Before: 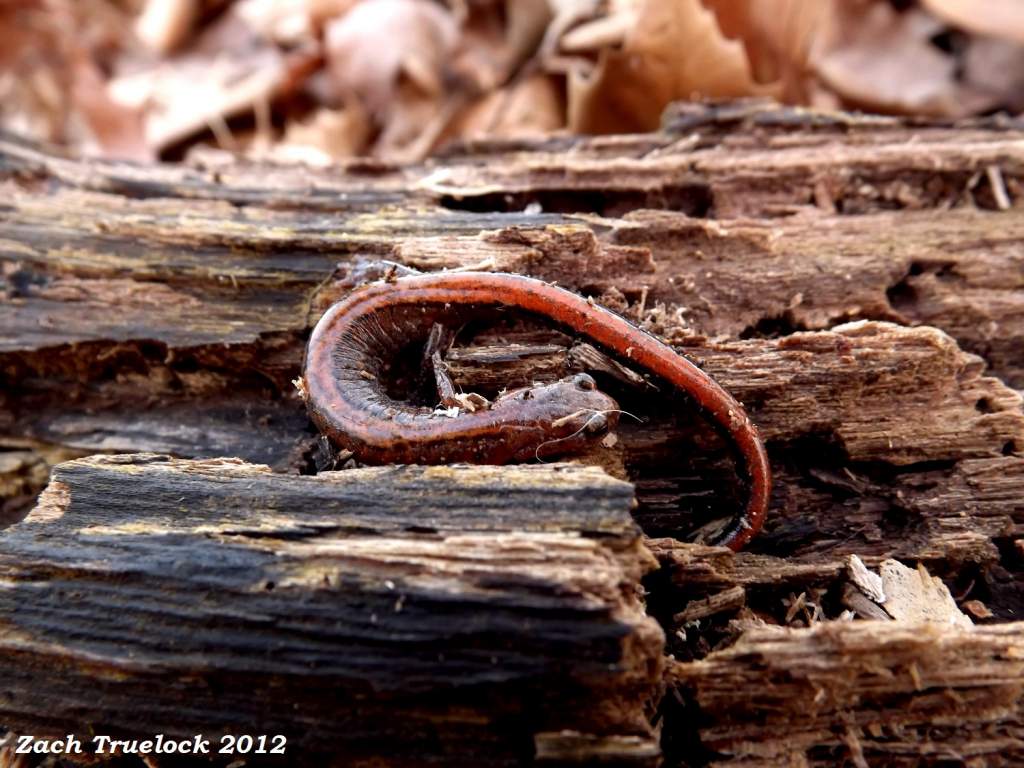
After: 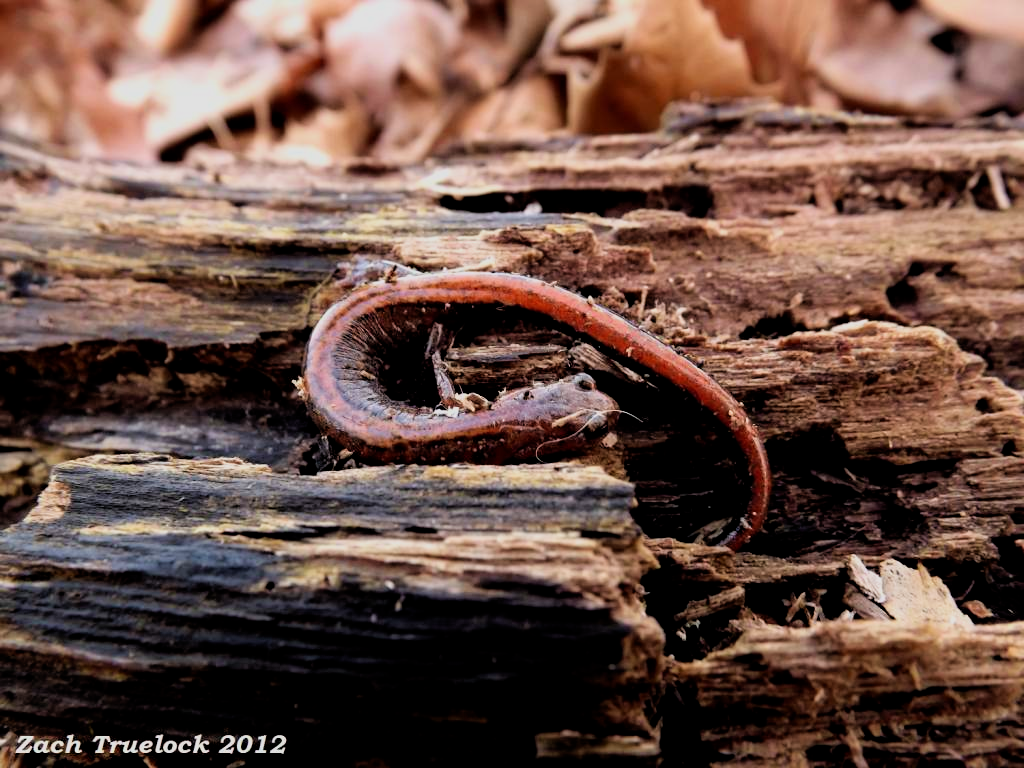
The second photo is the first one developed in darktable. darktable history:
velvia: on, module defaults
filmic rgb: black relative exposure -7.7 EV, white relative exposure 4.37 EV, threshold 3.01 EV, target black luminance 0%, hardness 3.75, latitude 50.74%, contrast 1.073, highlights saturation mix 9.44%, shadows ↔ highlights balance -0.21%, enable highlight reconstruction true
